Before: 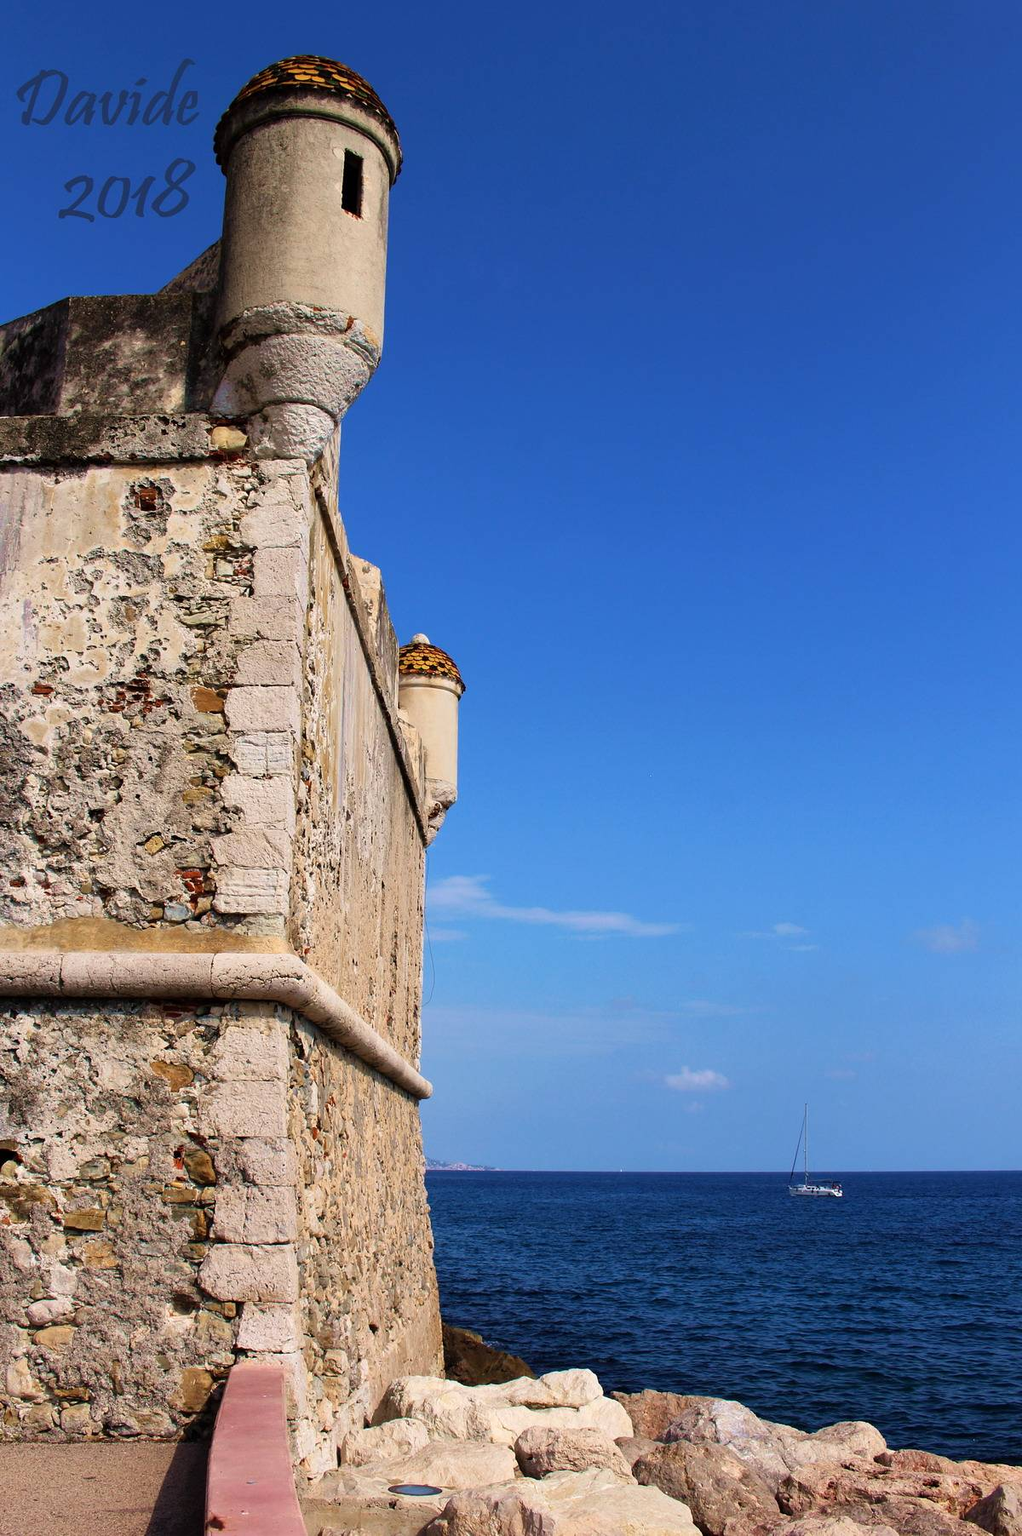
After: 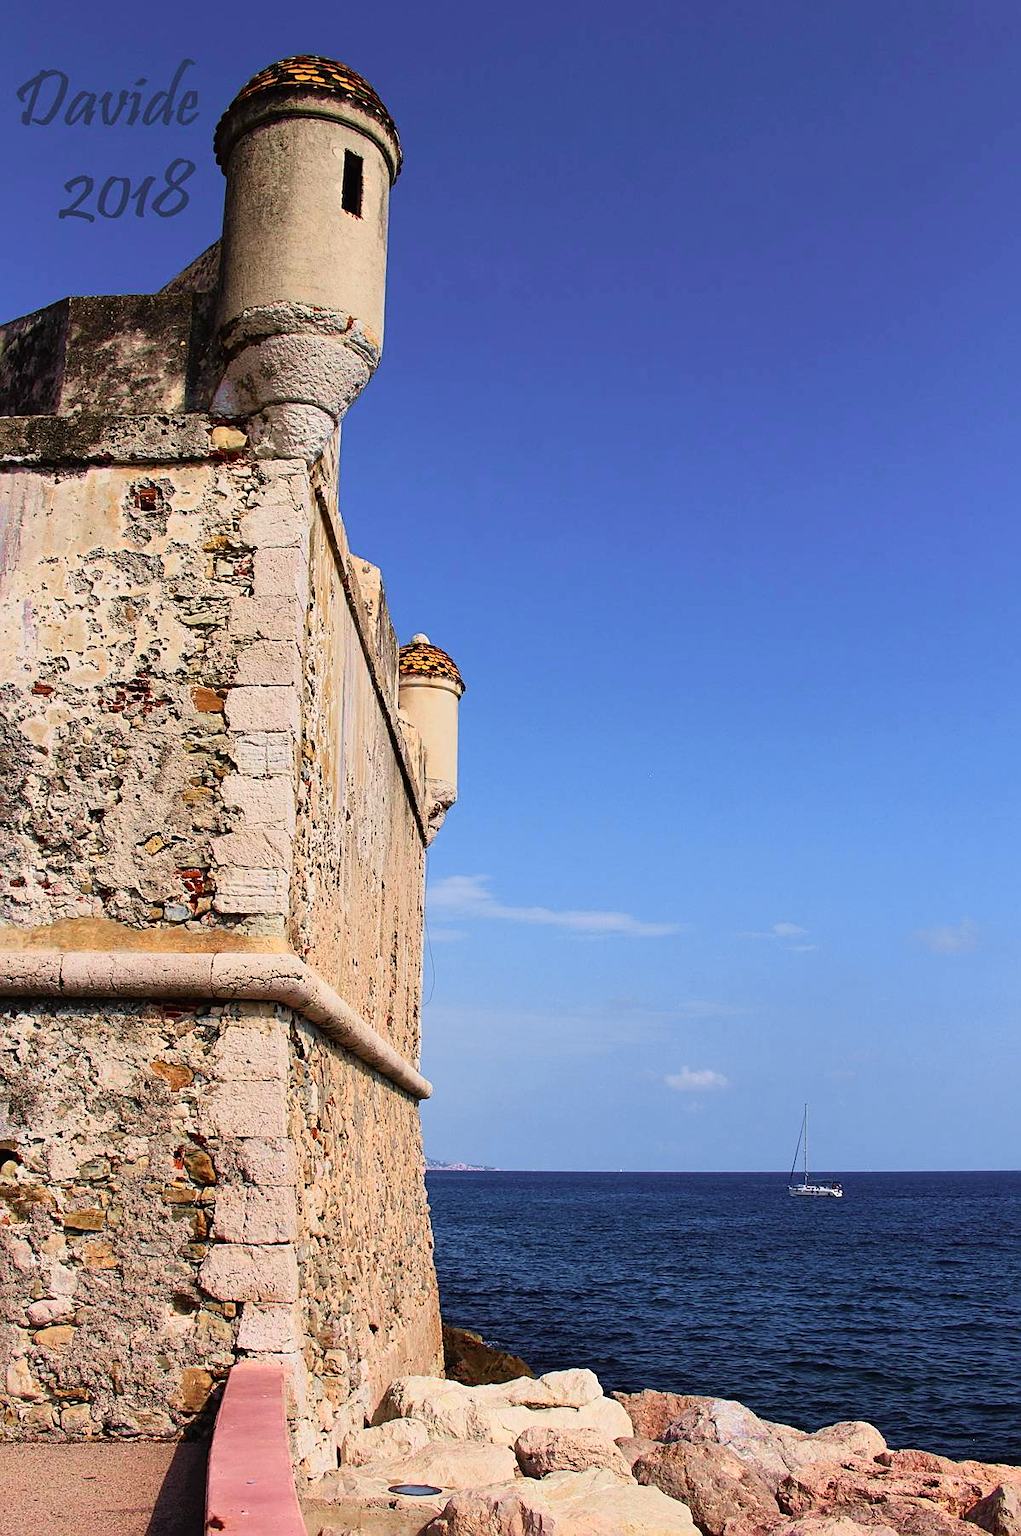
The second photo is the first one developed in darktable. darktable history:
tone curve: curves: ch0 [(0, 0.013) (0.036, 0.045) (0.274, 0.286) (0.566, 0.623) (0.794, 0.827) (1, 0.953)]; ch1 [(0, 0) (0.389, 0.403) (0.462, 0.48) (0.499, 0.5) (0.524, 0.527) (0.57, 0.599) (0.626, 0.65) (0.761, 0.781) (1, 1)]; ch2 [(0, 0) (0.464, 0.478) (0.5, 0.501) (0.533, 0.542) (0.599, 0.613) (0.704, 0.731) (1, 1)], color space Lab, independent channels, preserve colors none
sharpen: on, module defaults
